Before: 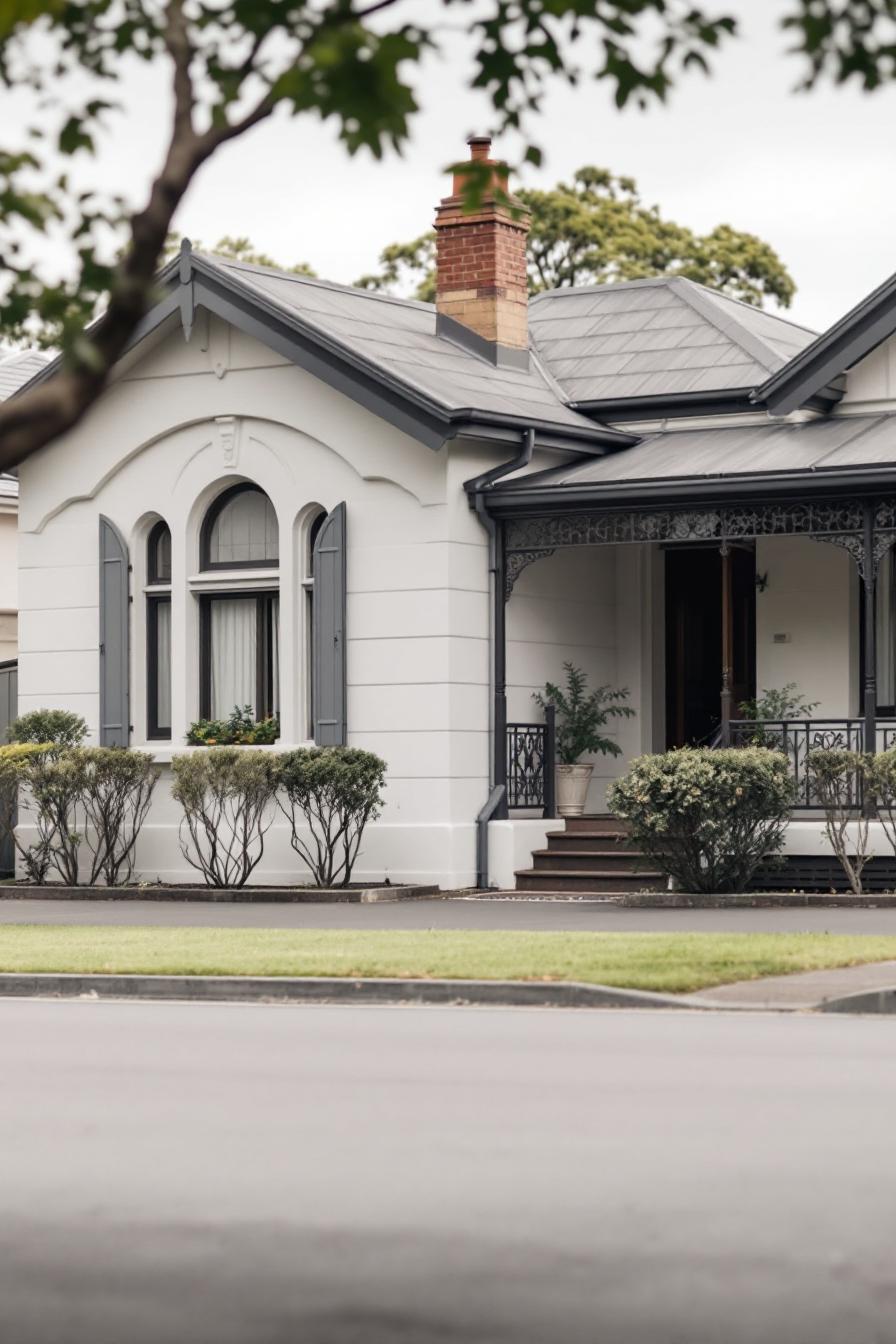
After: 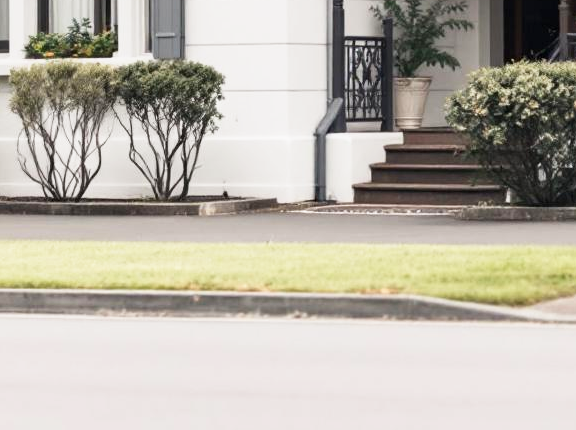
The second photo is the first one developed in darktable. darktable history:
base curve: curves: ch0 [(0, 0) (0.579, 0.807) (1, 1)], preserve colors none
crop: left 18.091%, top 51.13%, right 17.525%, bottom 16.85%
